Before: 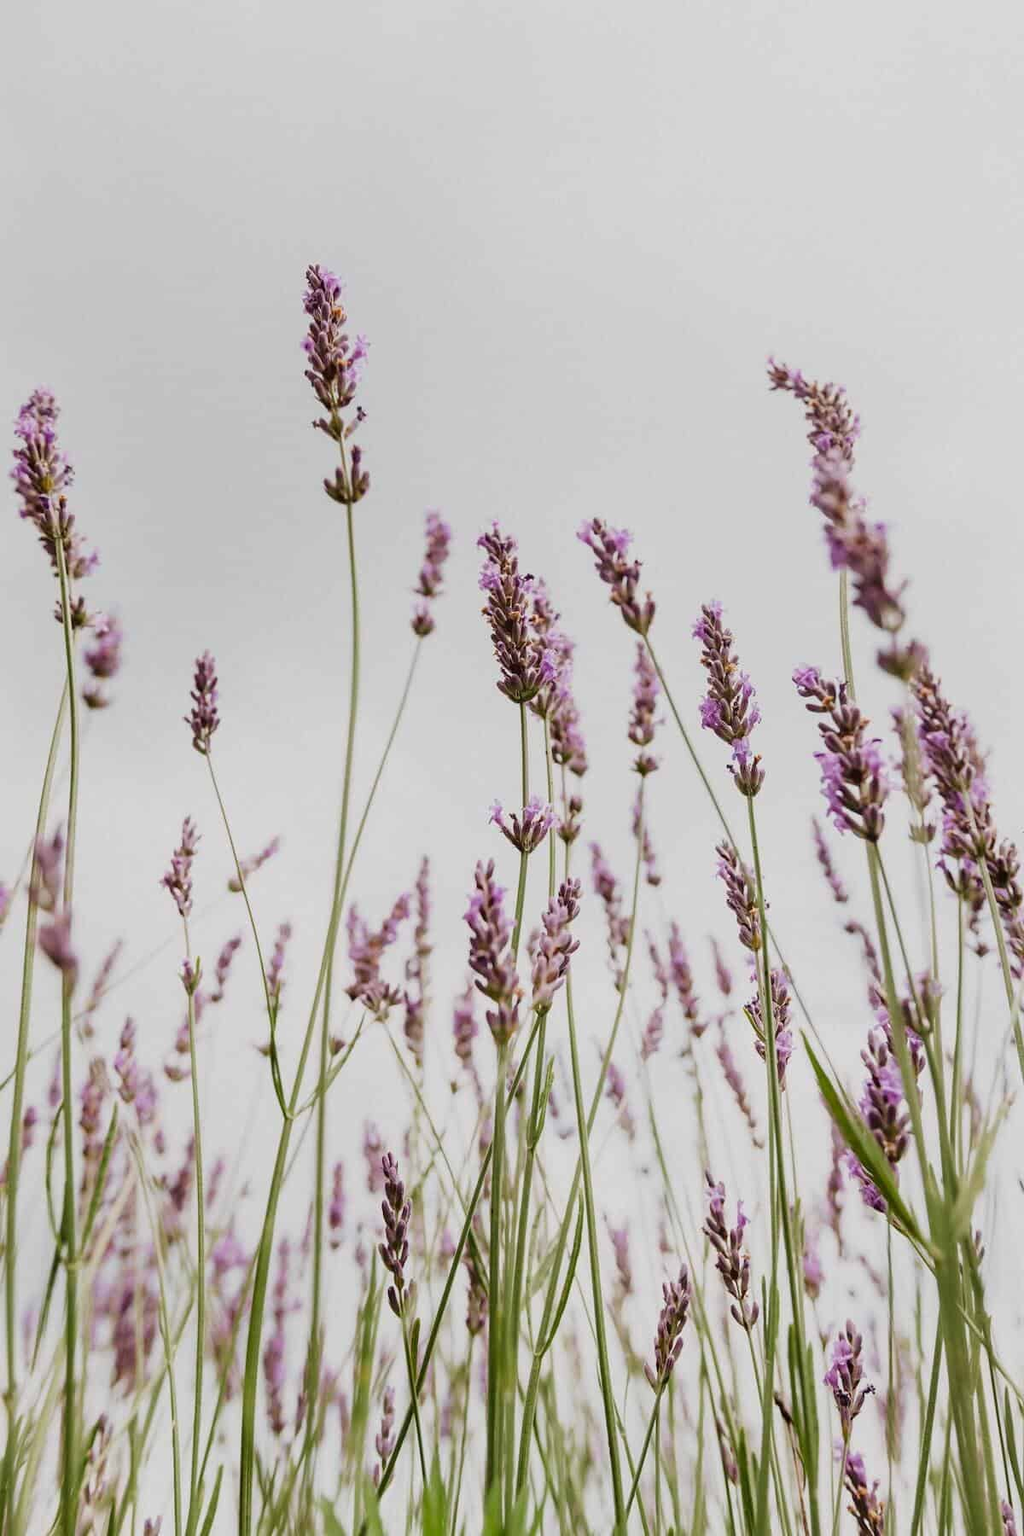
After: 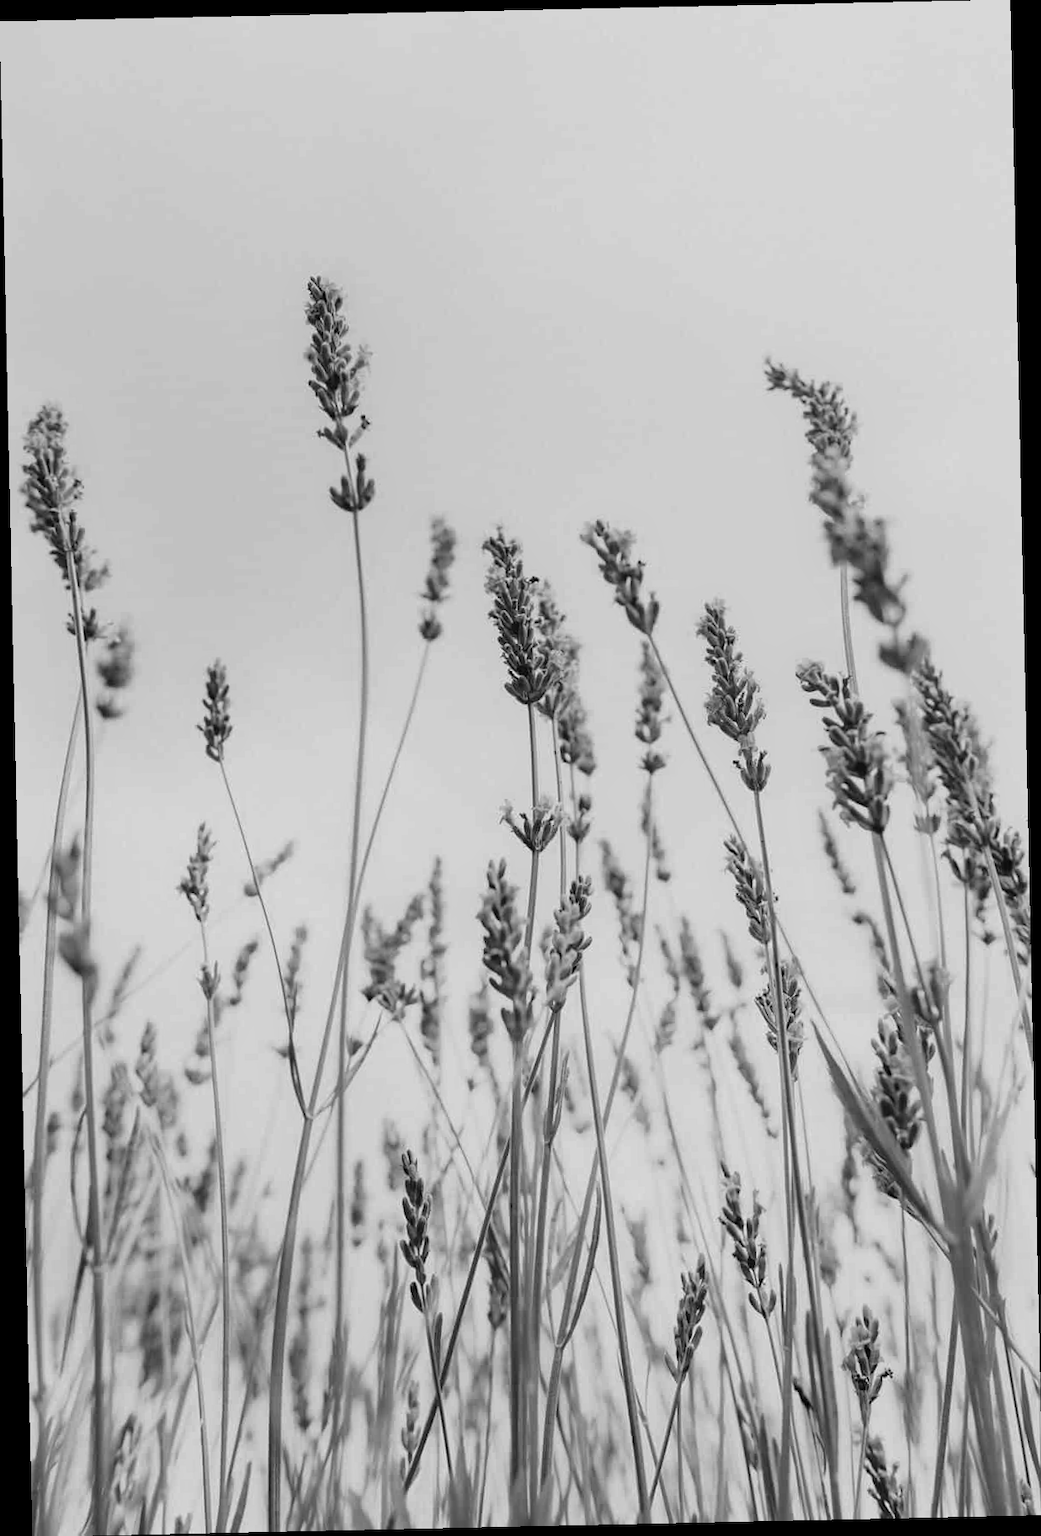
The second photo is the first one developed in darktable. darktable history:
rotate and perspective: rotation -1.24°, automatic cropping off
monochrome: a 0, b 0, size 0.5, highlights 0.57
color zones: curves: ch0 [(0, 0.613) (0.01, 0.613) (0.245, 0.448) (0.498, 0.529) (0.642, 0.665) (0.879, 0.777) (0.99, 0.613)]; ch1 [(0, 0) (0.143, 0) (0.286, 0) (0.429, 0) (0.571, 0) (0.714, 0) (0.857, 0)], mix -121.96%
